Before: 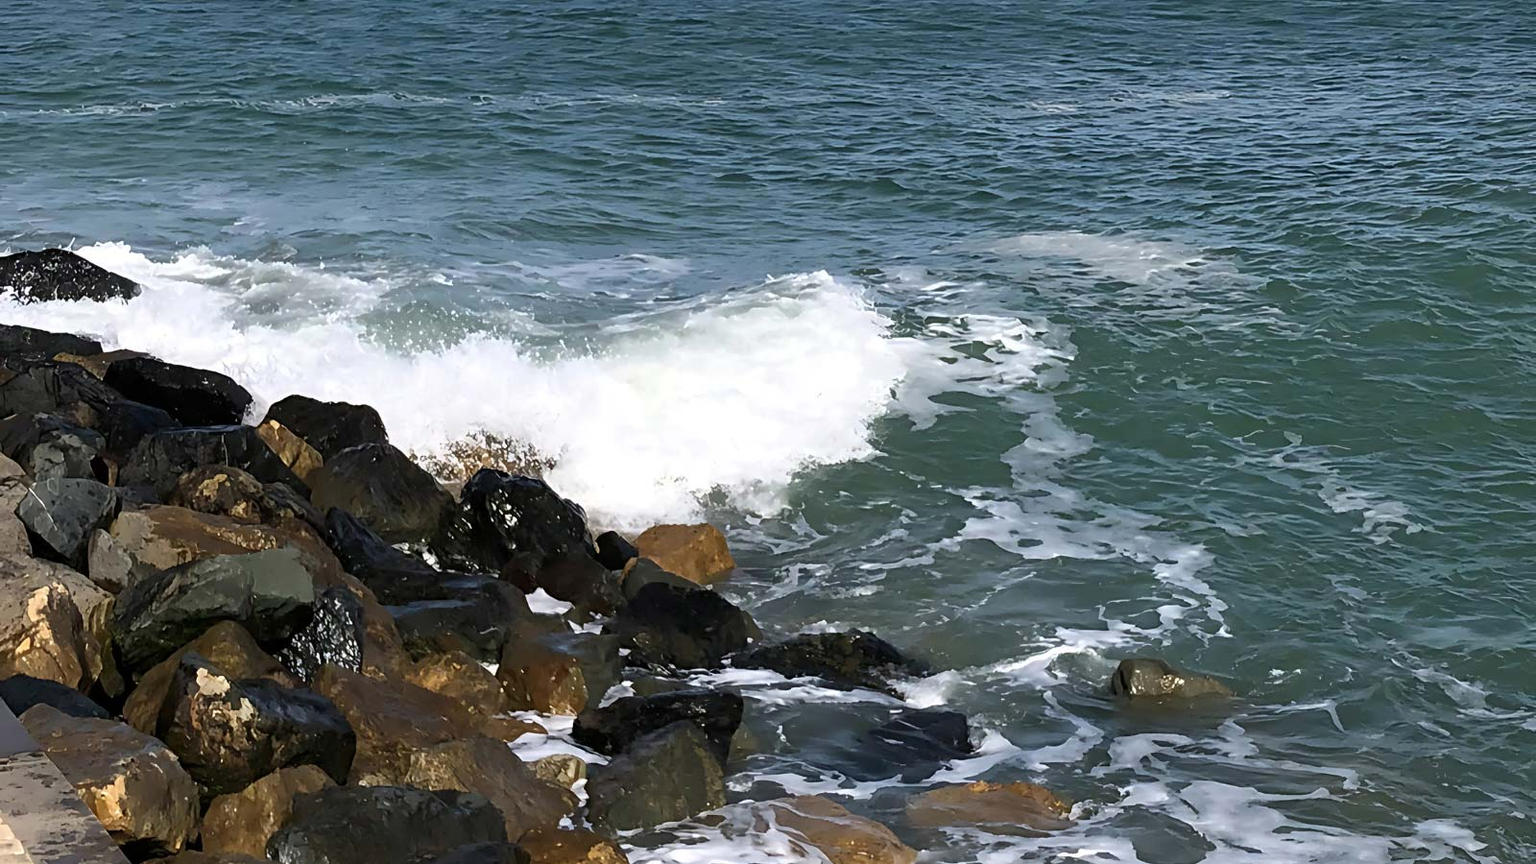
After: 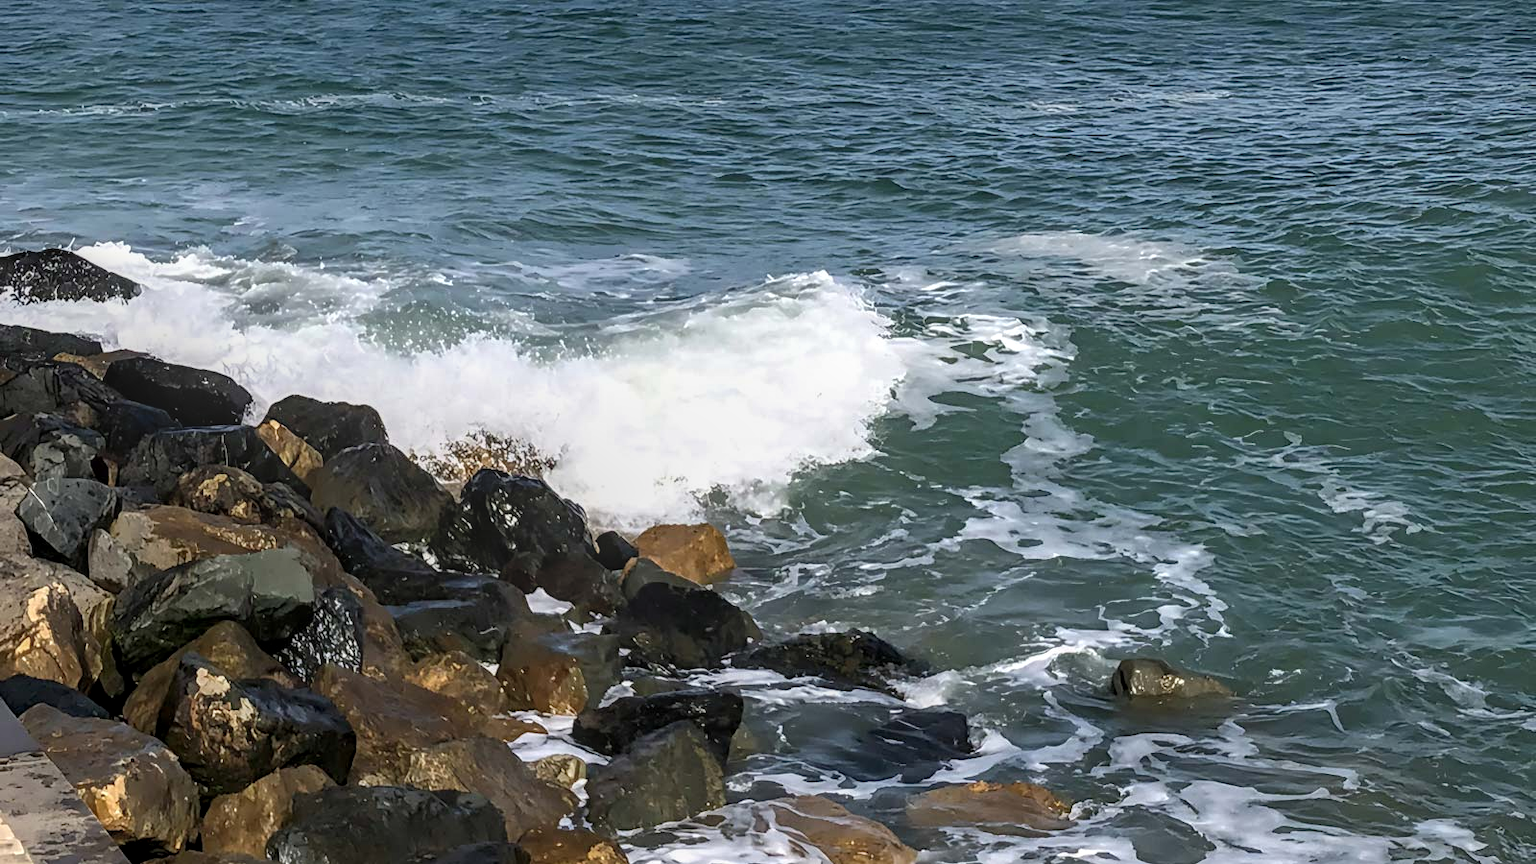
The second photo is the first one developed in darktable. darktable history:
local contrast: highlights 0%, shadows 0%, detail 133%
exposure: compensate highlight preservation false
